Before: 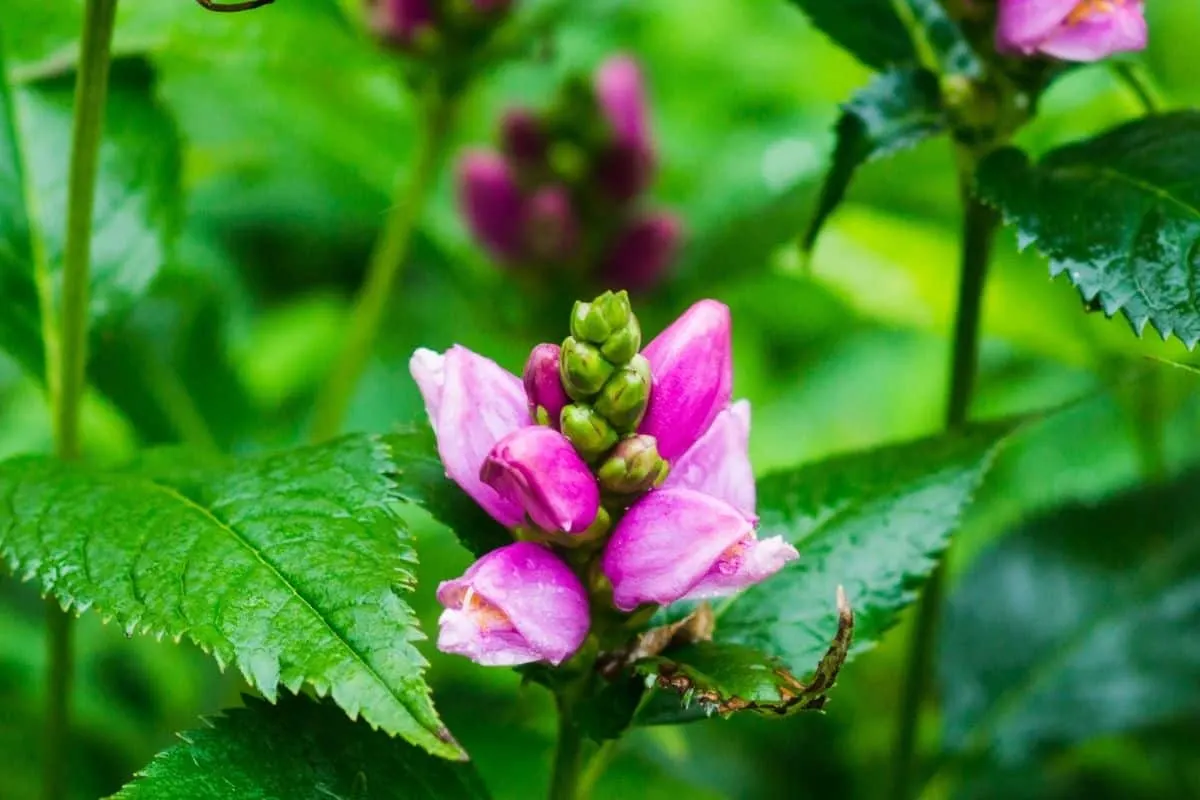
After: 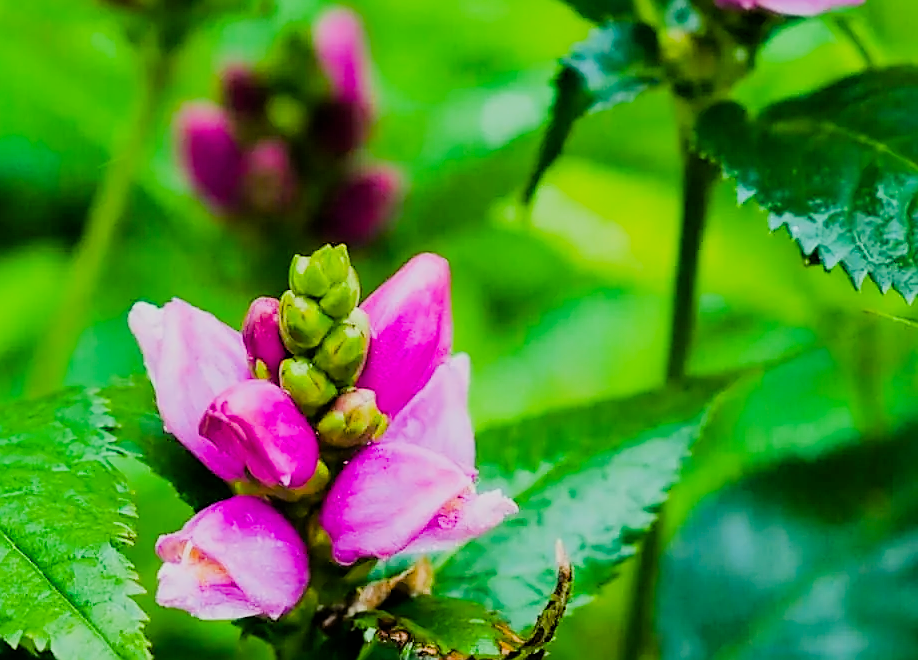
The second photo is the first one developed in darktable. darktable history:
crop: left 23.428%, top 5.823%, bottom 11.621%
sharpen: radius 1.401, amount 1.251, threshold 0.653
color balance rgb: highlights gain › luminance 17.497%, perceptual saturation grading › global saturation 25.059%, global vibrance 9.696%
filmic rgb: black relative exposure -6.06 EV, white relative exposure 6.97 EV, hardness 2.23
exposure: black level correction 0.001, exposure 0.5 EV, compensate exposure bias true, compensate highlight preservation false
